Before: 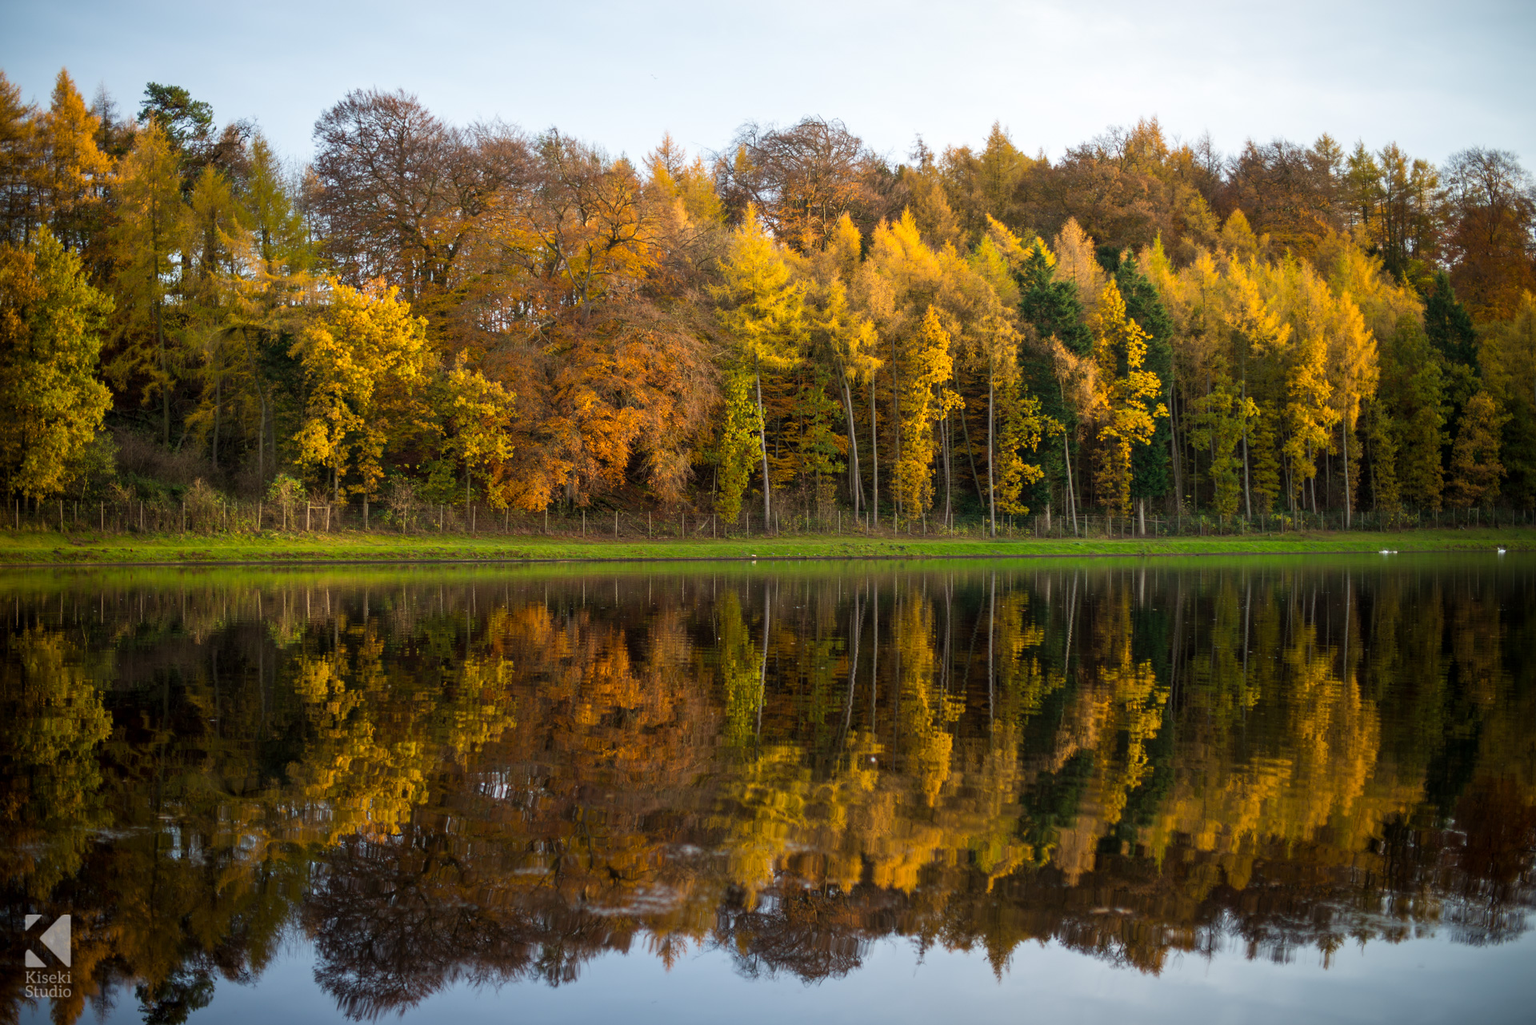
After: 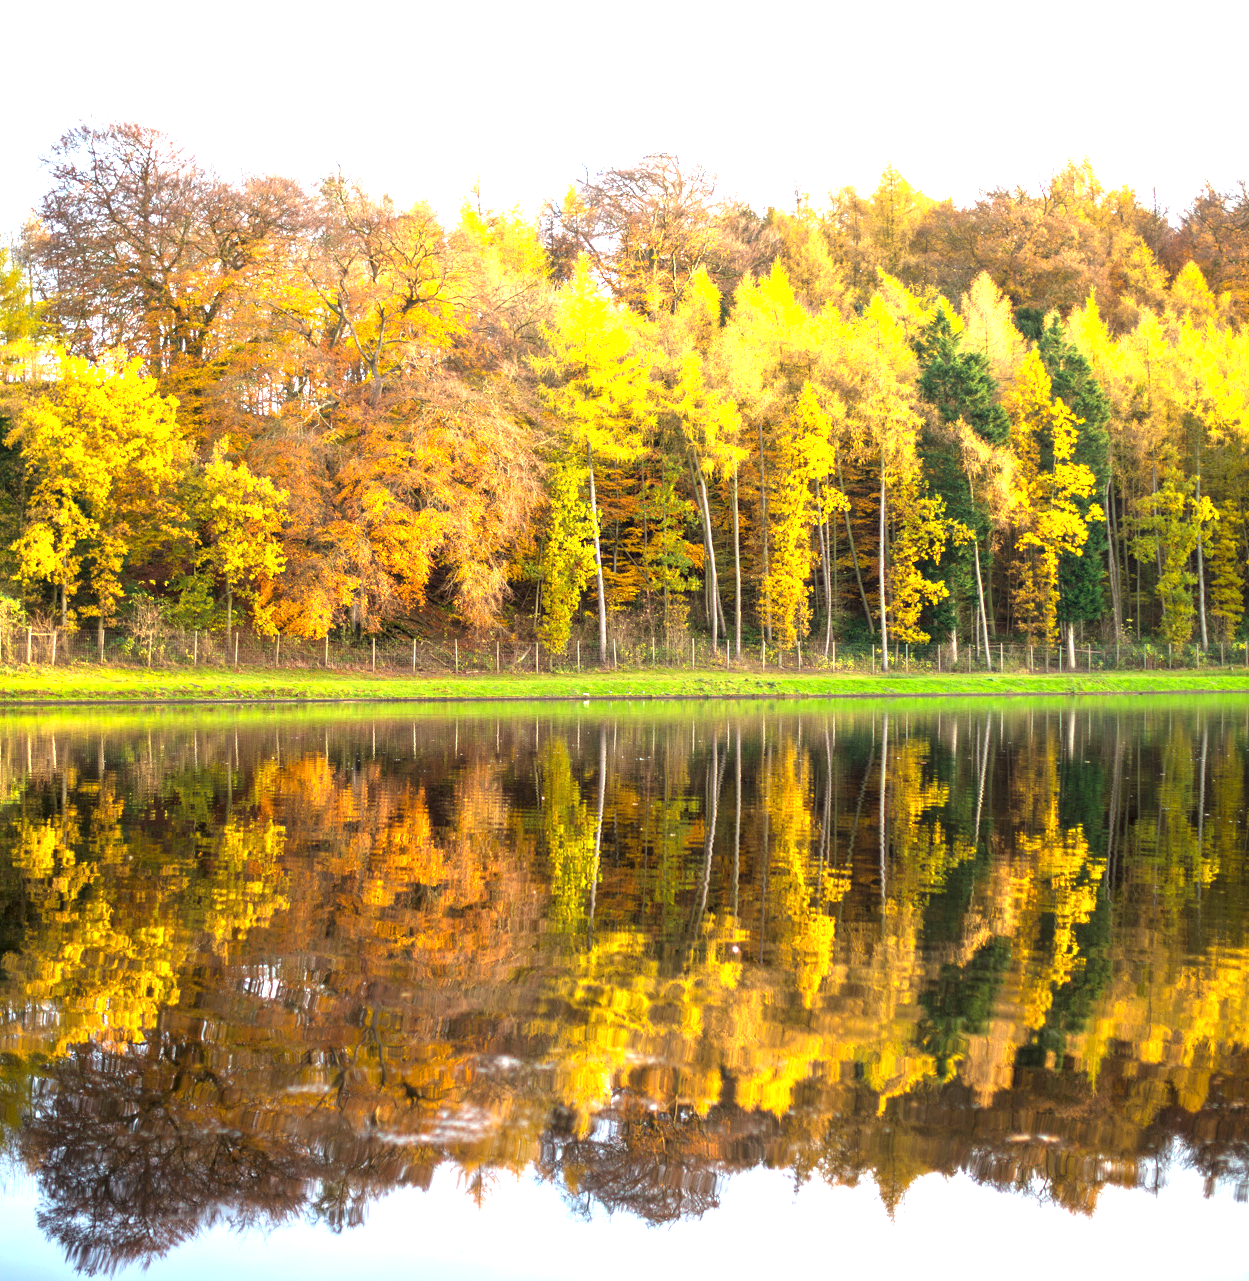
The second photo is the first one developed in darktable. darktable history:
exposure: exposure 1.996 EV, compensate highlight preservation false
crop and rotate: left 18.548%, right 16.353%
